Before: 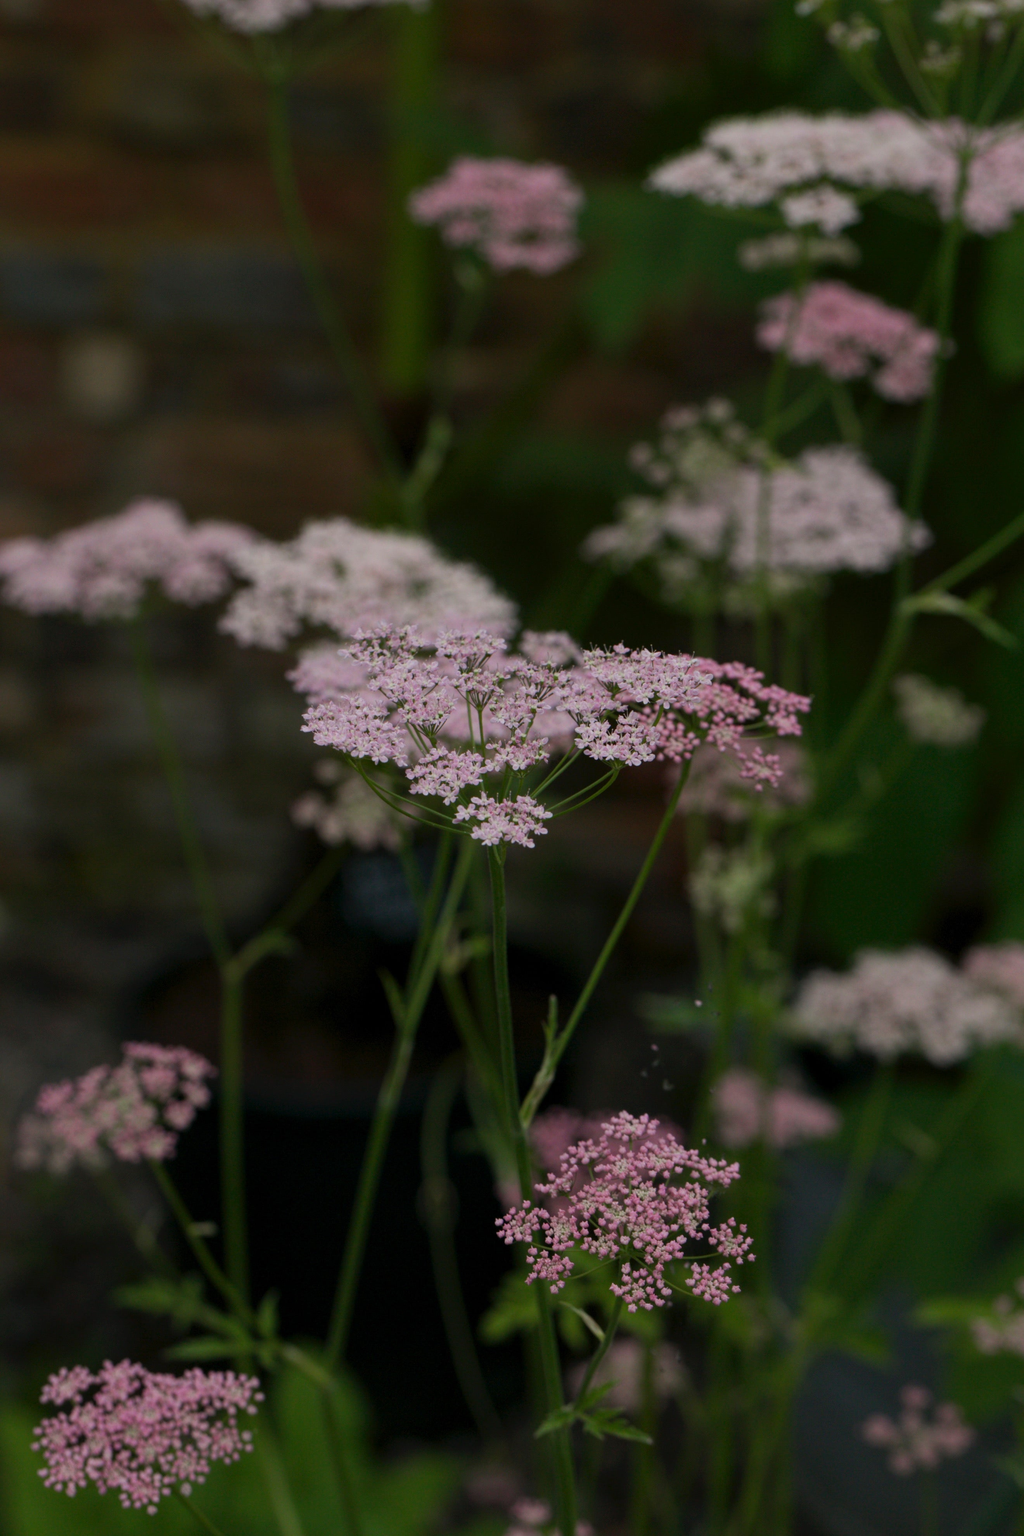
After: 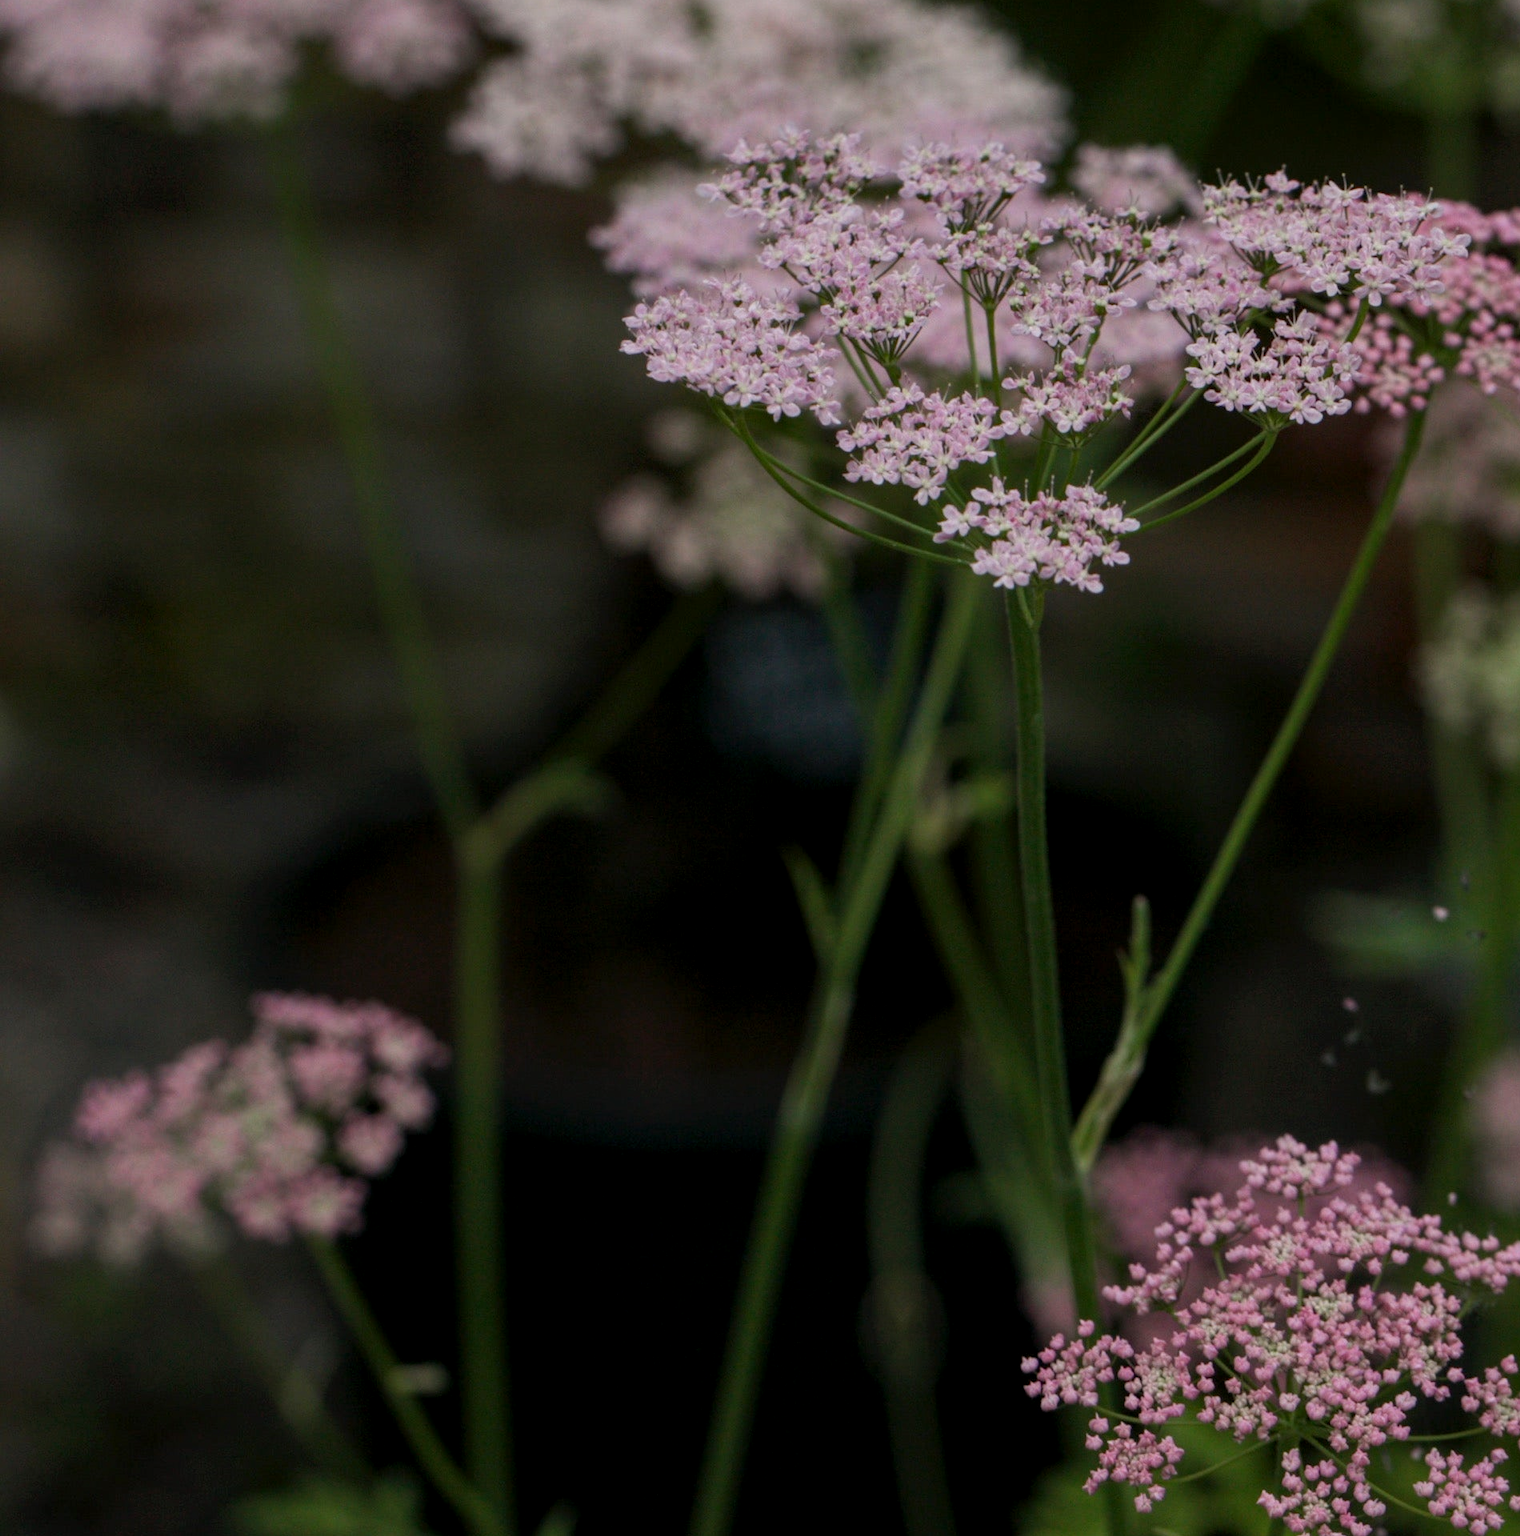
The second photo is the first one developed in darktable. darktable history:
crop: top 36.498%, right 27.964%, bottom 14.995%
local contrast: on, module defaults
